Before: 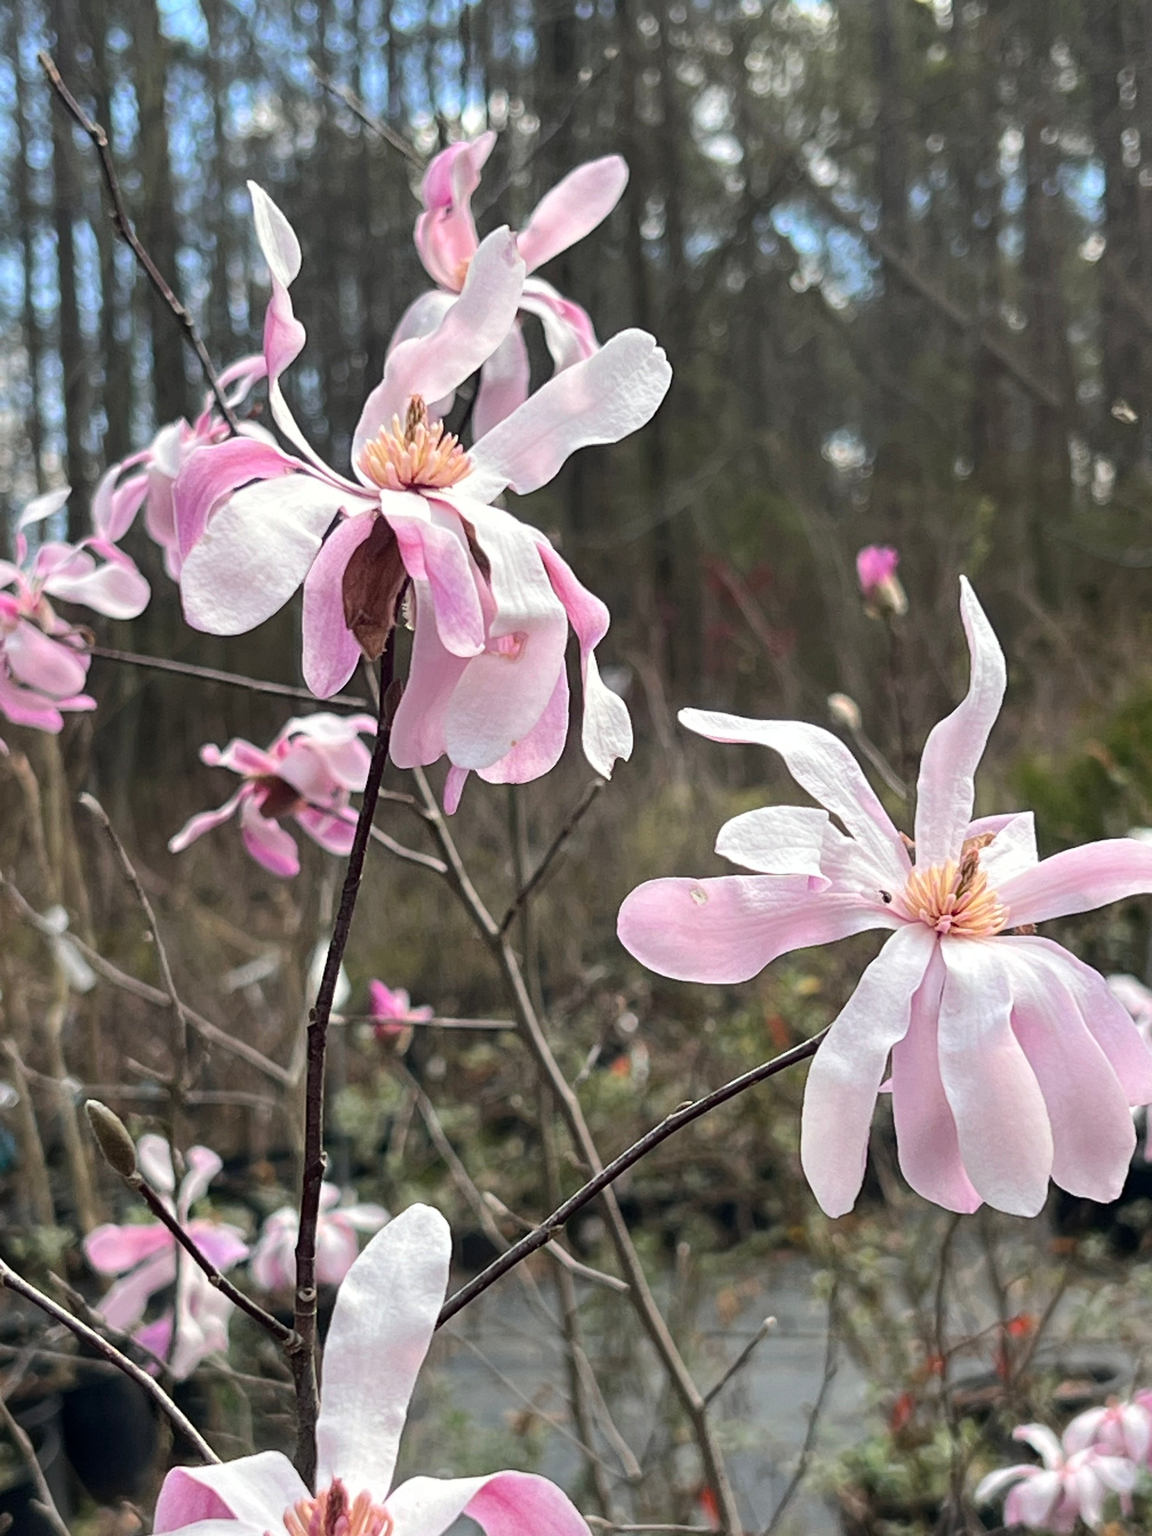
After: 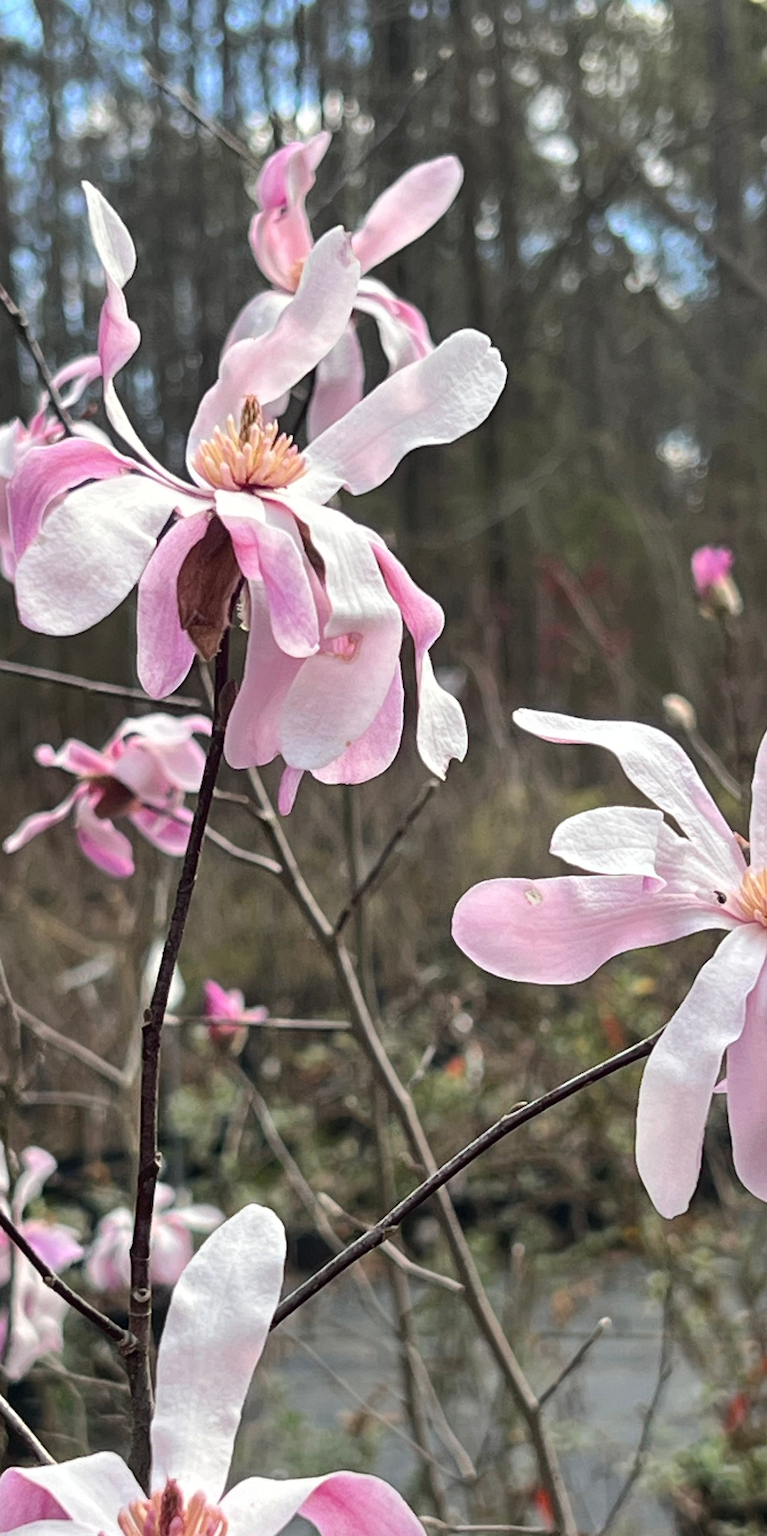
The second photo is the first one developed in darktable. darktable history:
crop and rotate: left 14.385%, right 18.948%
shadows and highlights: shadows 37.27, highlights -28.18, soften with gaussian
